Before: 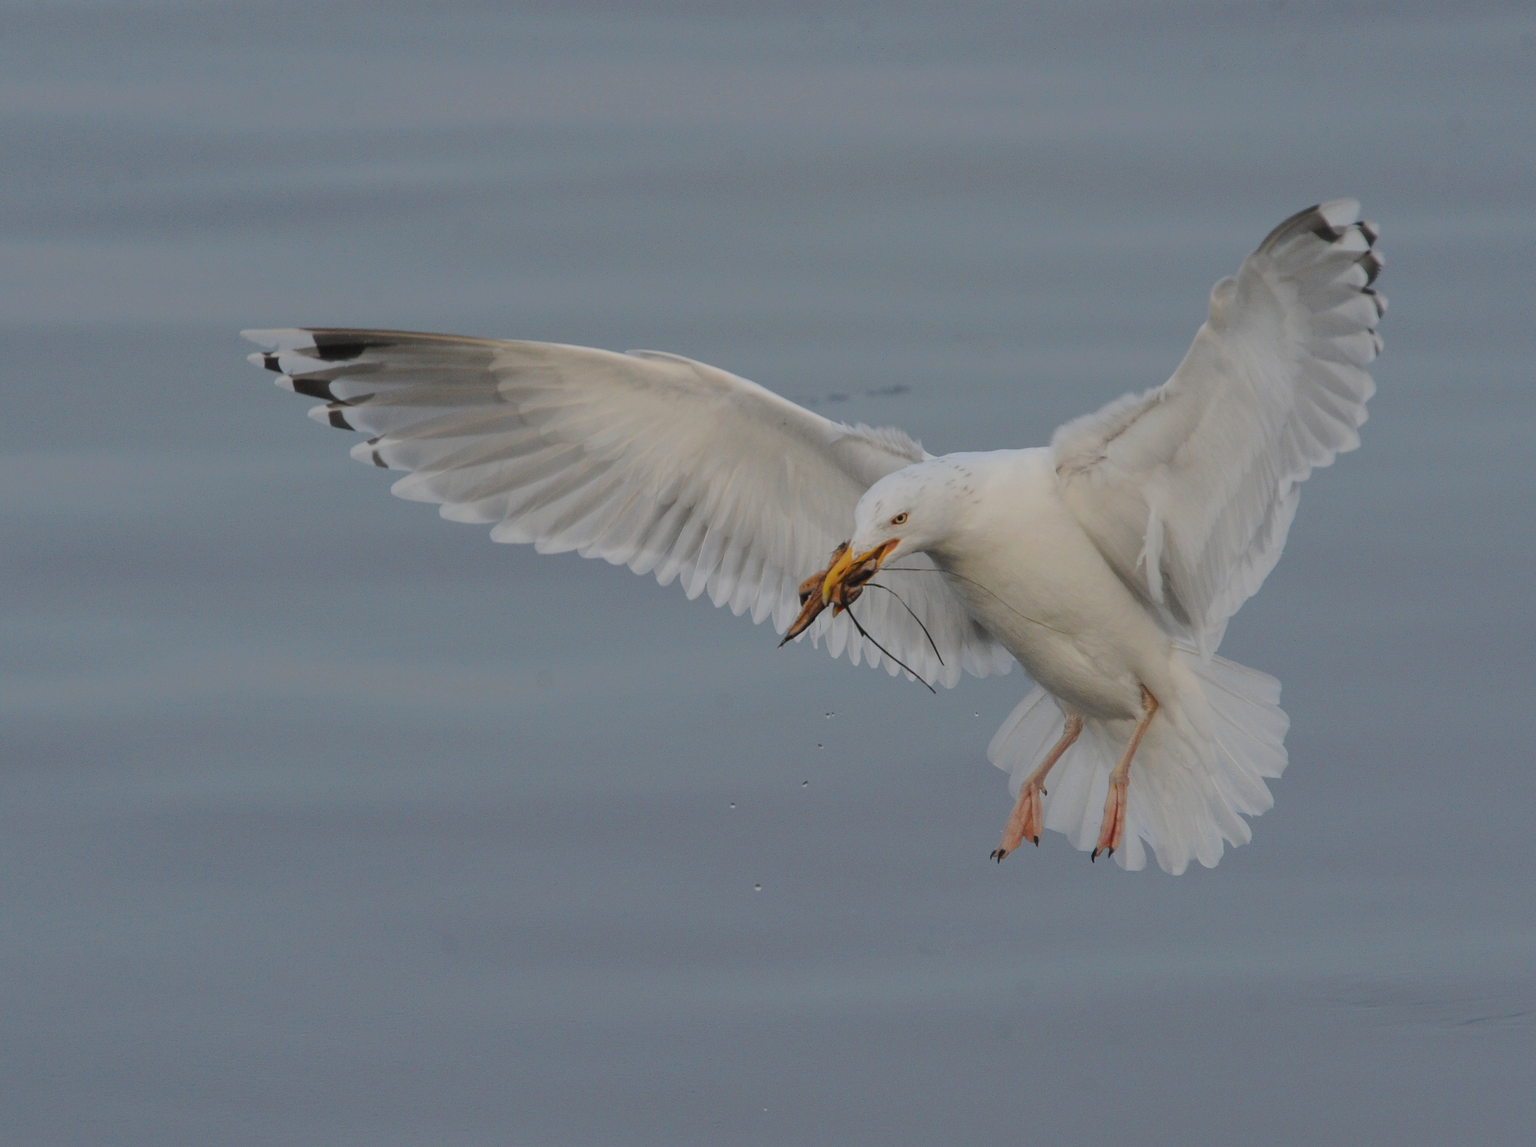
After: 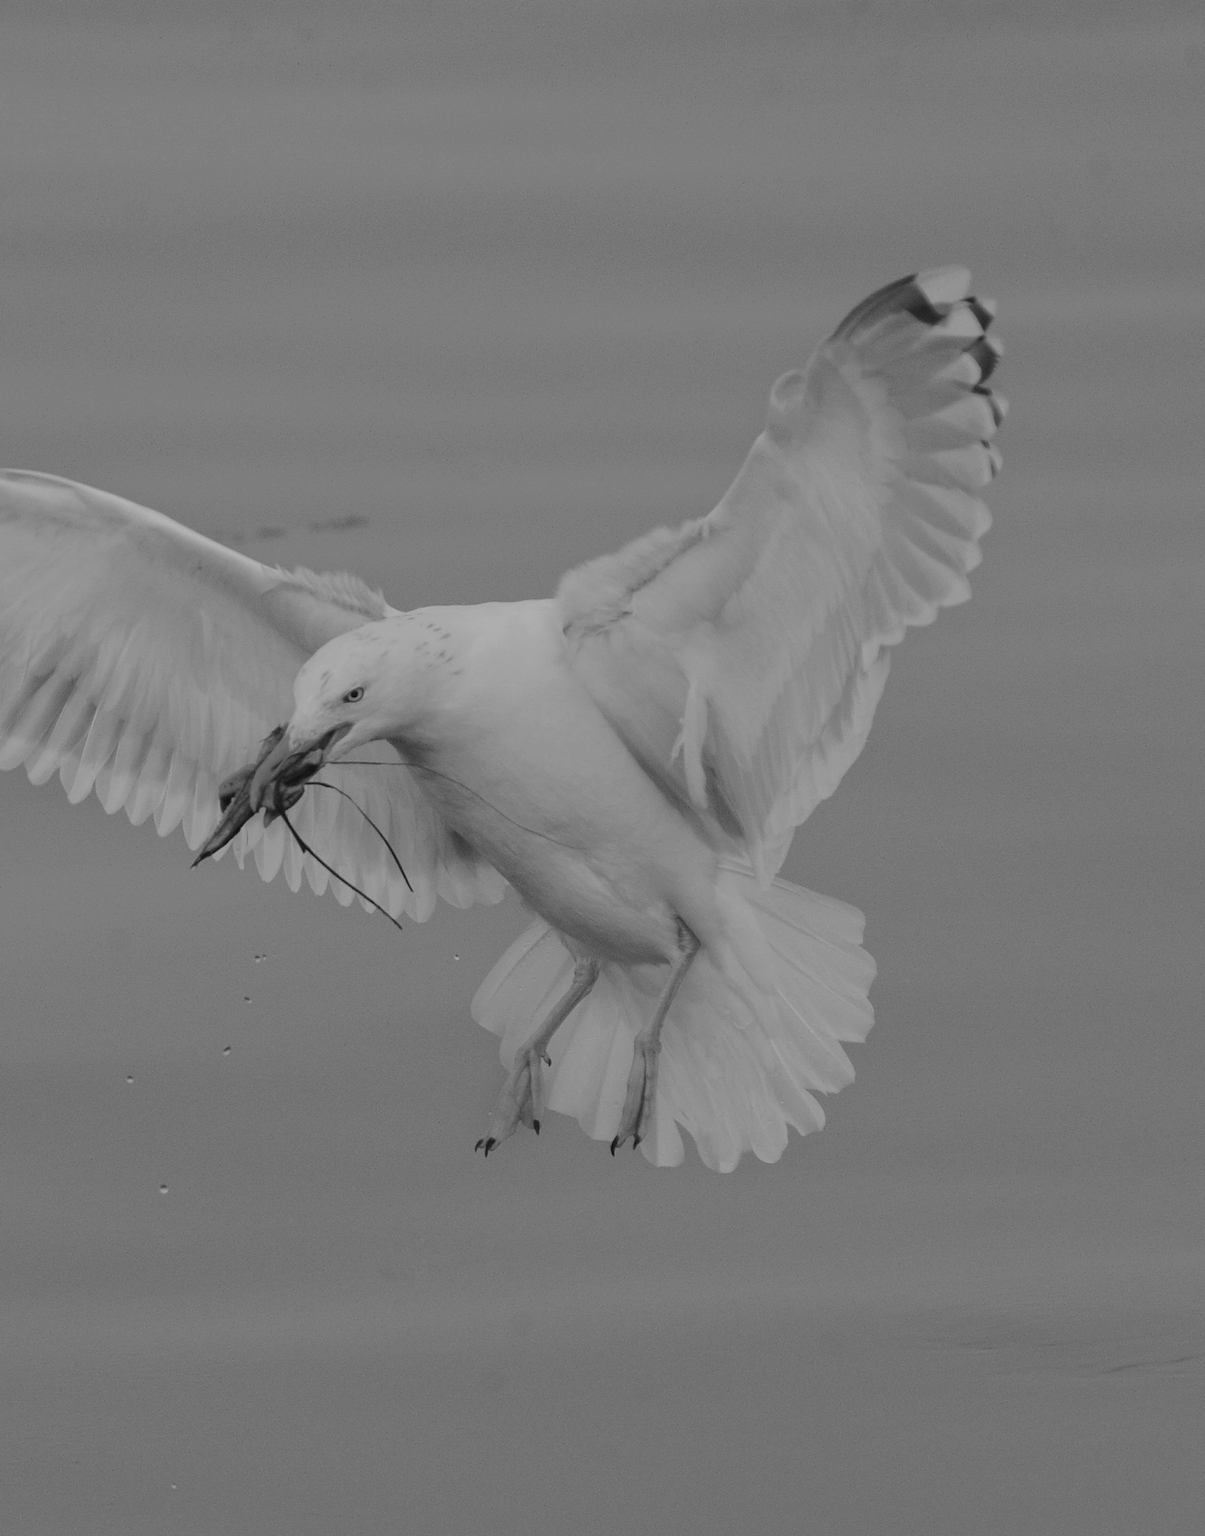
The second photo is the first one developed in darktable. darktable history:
crop: left 41.402%
monochrome: a -11.7, b 1.62, size 0.5, highlights 0.38
white balance: red 1.138, green 0.996, blue 0.812
